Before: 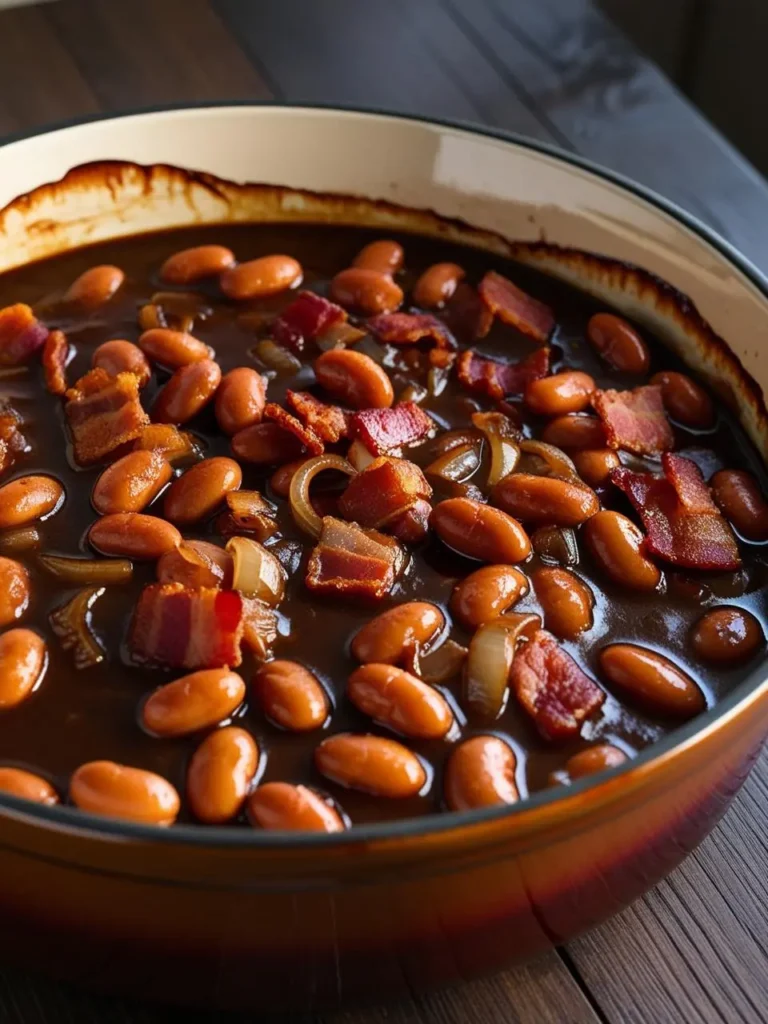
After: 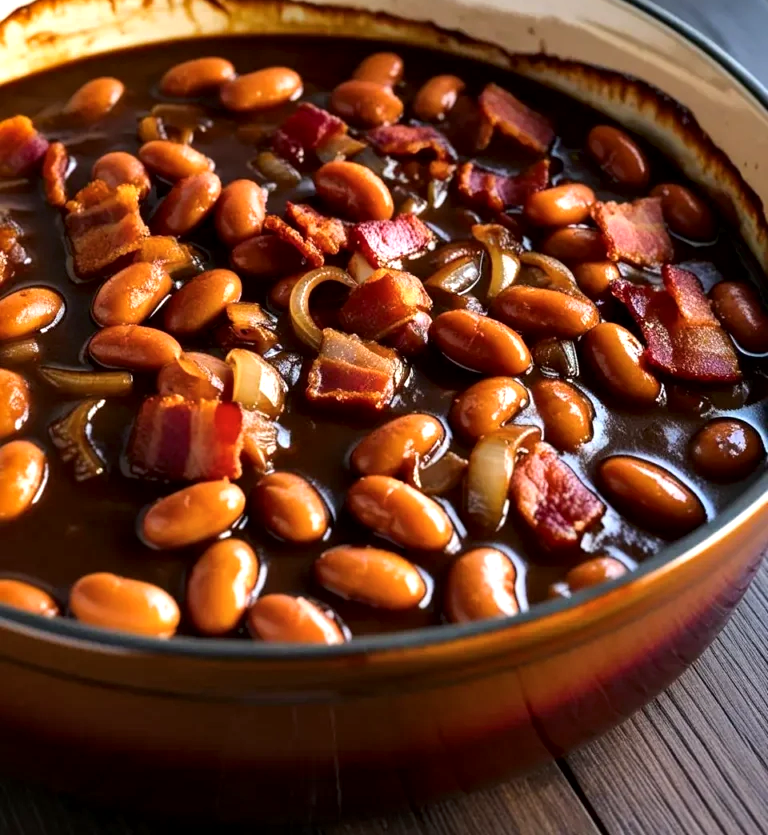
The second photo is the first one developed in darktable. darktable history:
local contrast: mode bilateral grid, contrast 99, coarseness 99, detail 165%, midtone range 0.2
crop and rotate: top 18.449%
color balance rgb: linear chroma grading › global chroma 0.325%, perceptual saturation grading › global saturation 0.054%, perceptual saturation grading › mid-tones 11.161%, perceptual brilliance grading › global brilliance 12.63%
